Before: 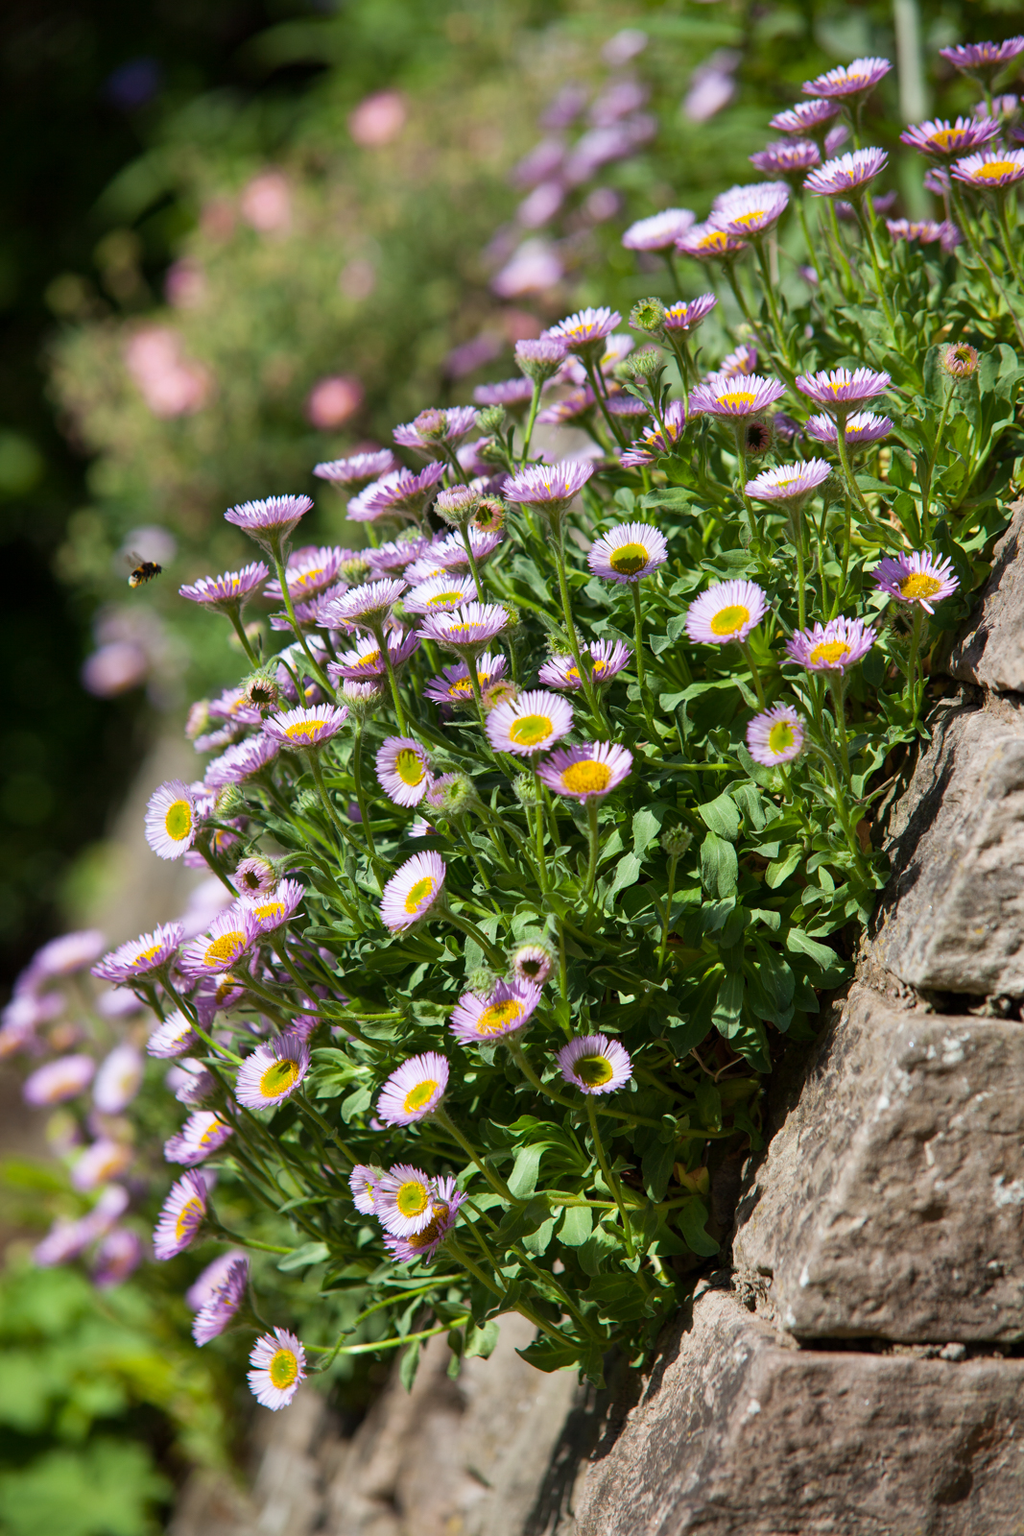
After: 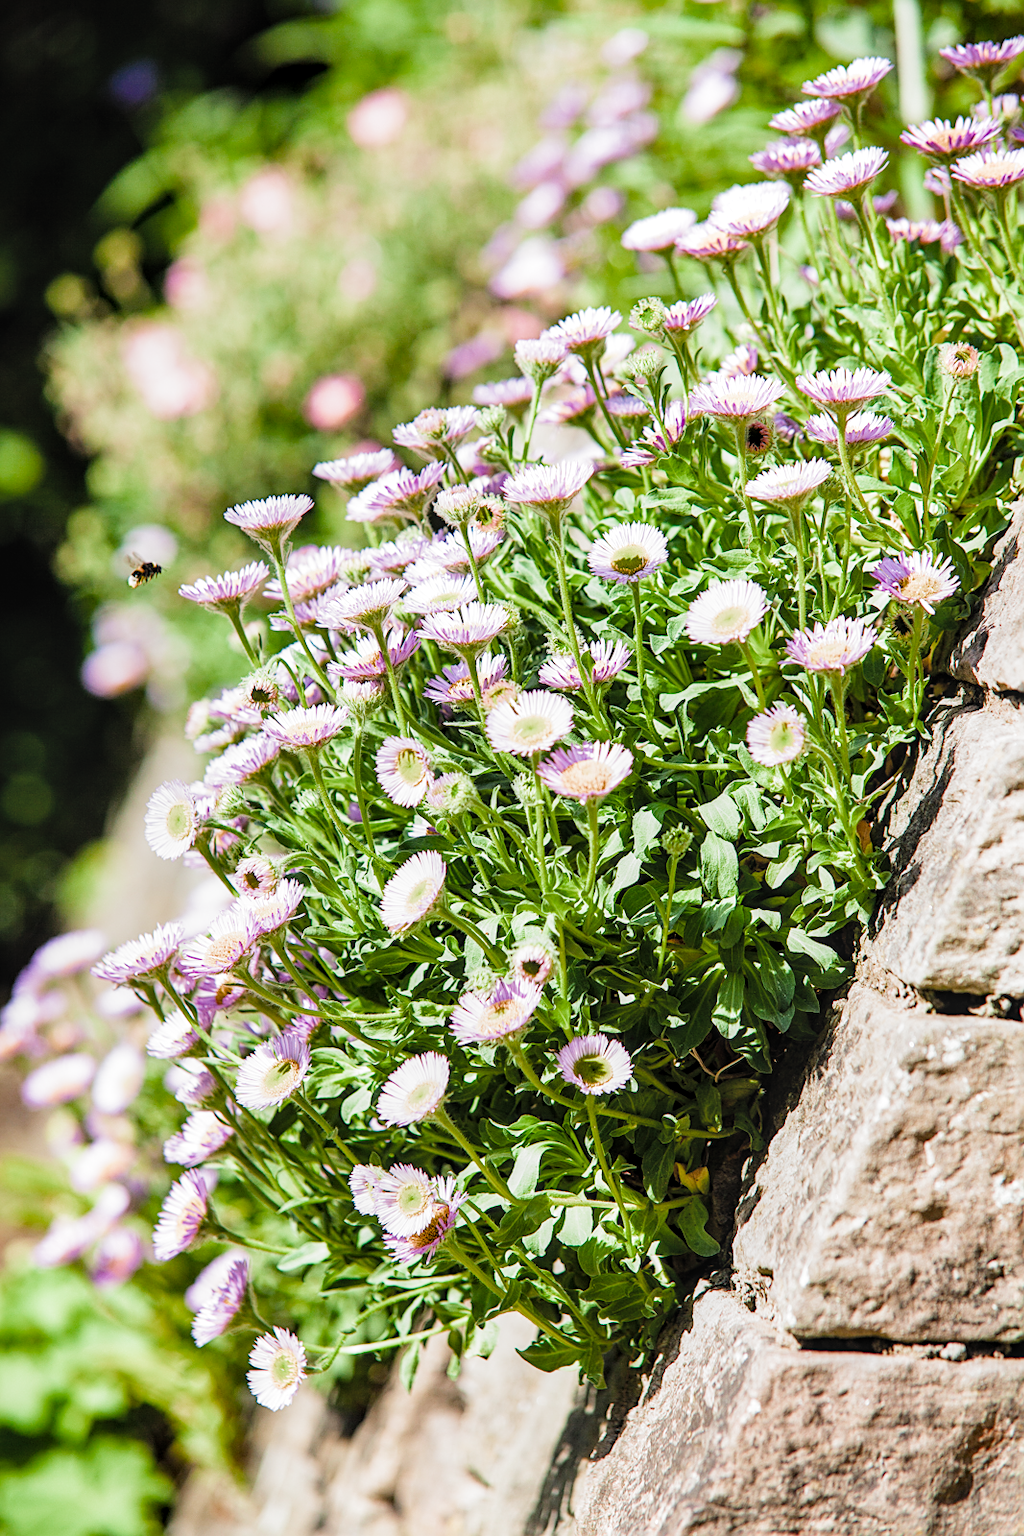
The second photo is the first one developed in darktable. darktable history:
exposure: black level correction 0, exposure 1.384 EV, compensate exposure bias true, compensate highlight preservation false
filmic rgb: black relative exposure -7.65 EV, white relative exposure 4.56 EV, threshold 3.02 EV, hardness 3.61, color science v5 (2021), contrast in shadows safe, contrast in highlights safe, enable highlight reconstruction true
tone equalizer: -8 EV -0.778 EV, -7 EV -0.73 EV, -6 EV -0.581 EV, -5 EV -0.38 EV, -3 EV 0.389 EV, -2 EV 0.6 EV, -1 EV 0.7 EV, +0 EV 0.738 EV
local contrast: on, module defaults
color balance rgb: perceptual saturation grading › global saturation 16.705%, saturation formula JzAzBz (2021)
contrast brightness saturation: saturation -0.055
sharpen: on, module defaults
